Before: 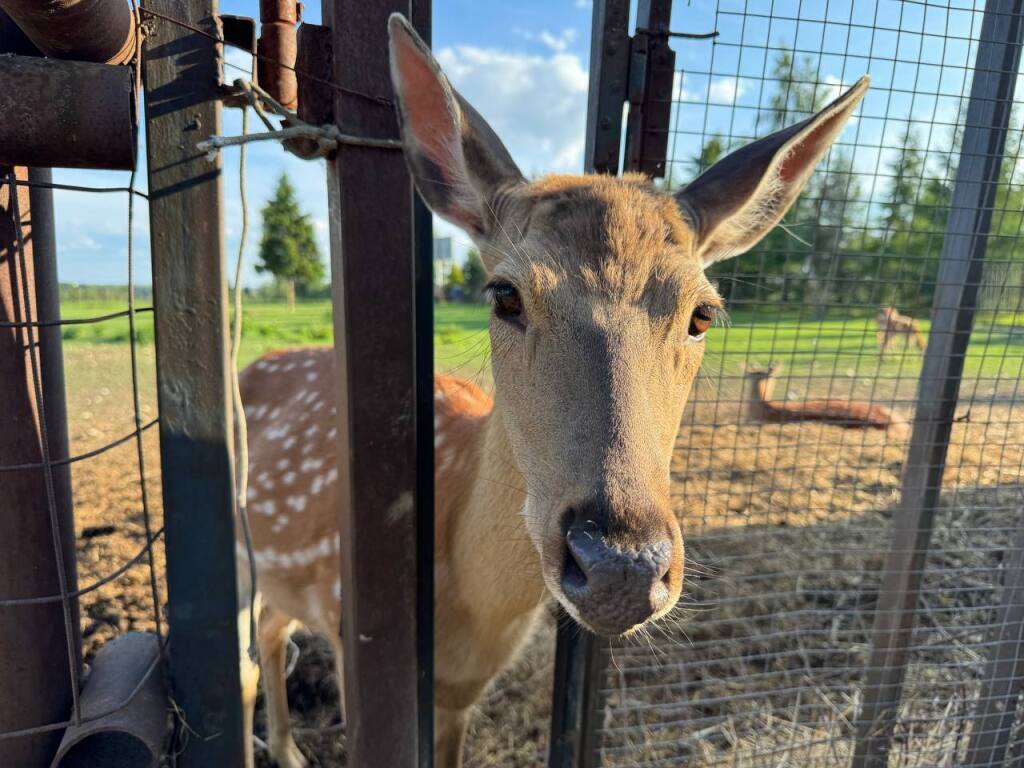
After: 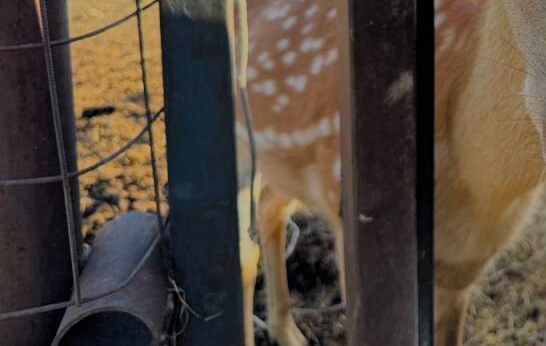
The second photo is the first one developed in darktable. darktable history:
crop and rotate: top 54.778%, right 46.61%, bottom 0.159%
filmic rgb: white relative exposure 8 EV, threshold 3 EV, hardness 2.44, latitude 10.07%, contrast 0.72, highlights saturation mix 10%, shadows ↔ highlights balance 1.38%, color science v4 (2020), enable highlight reconstruction true
